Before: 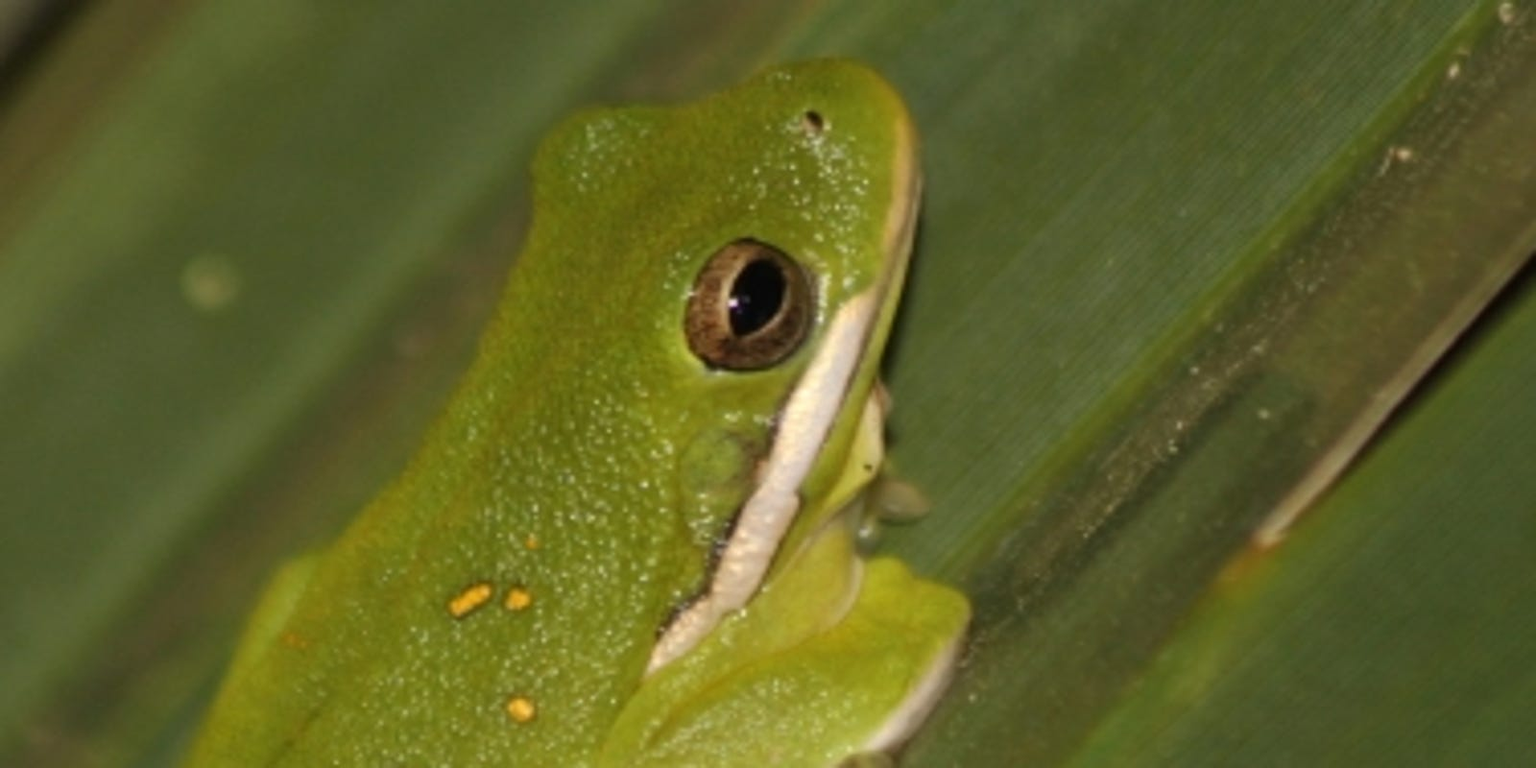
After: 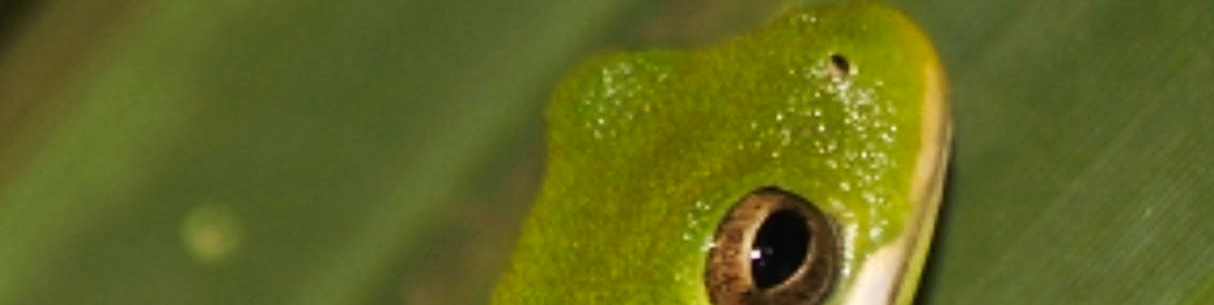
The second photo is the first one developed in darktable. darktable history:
crop: left 0.531%, top 7.628%, right 23.563%, bottom 54.203%
sharpen: radius 1.351, amount 1.255, threshold 0.801
tone curve: curves: ch0 [(0, 0) (0.003, 0.01) (0.011, 0.015) (0.025, 0.023) (0.044, 0.038) (0.069, 0.058) (0.1, 0.093) (0.136, 0.134) (0.177, 0.176) (0.224, 0.221) (0.277, 0.282) (0.335, 0.36) (0.399, 0.438) (0.468, 0.54) (0.543, 0.632) (0.623, 0.724) (0.709, 0.814) (0.801, 0.885) (0.898, 0.947) (1, 1)], preserve colors none
